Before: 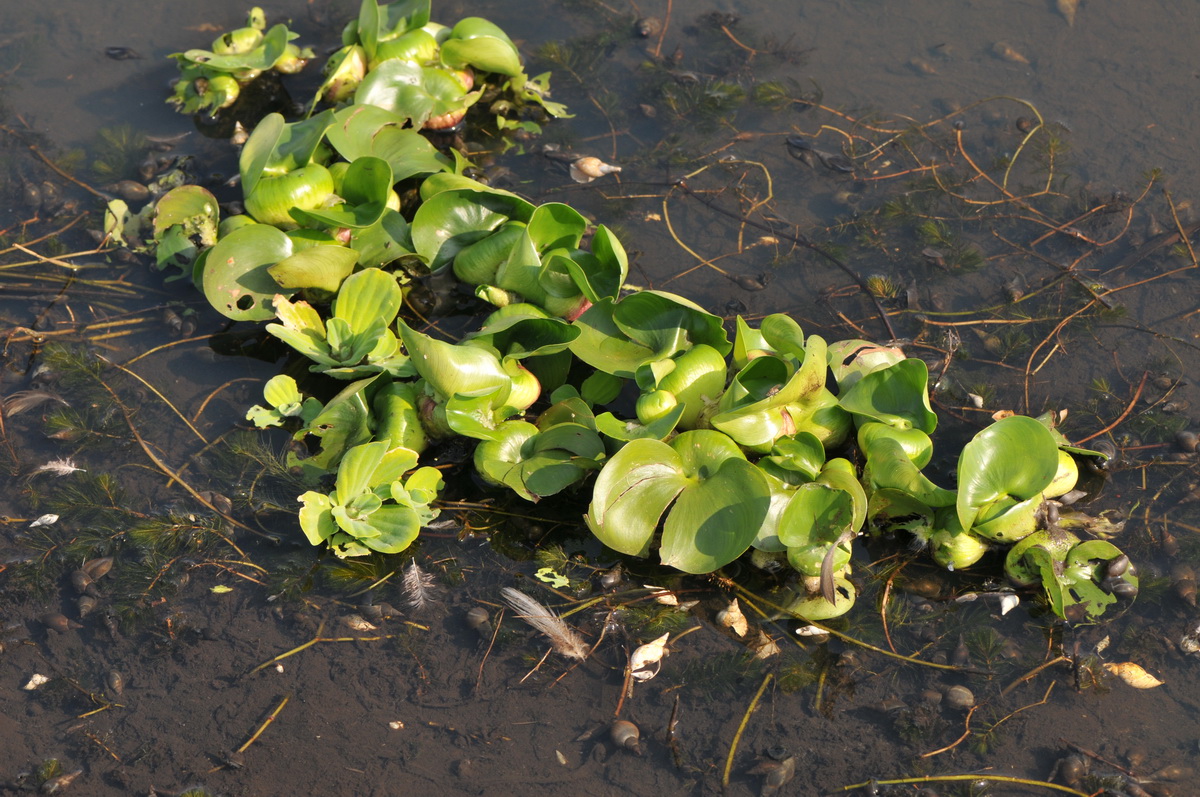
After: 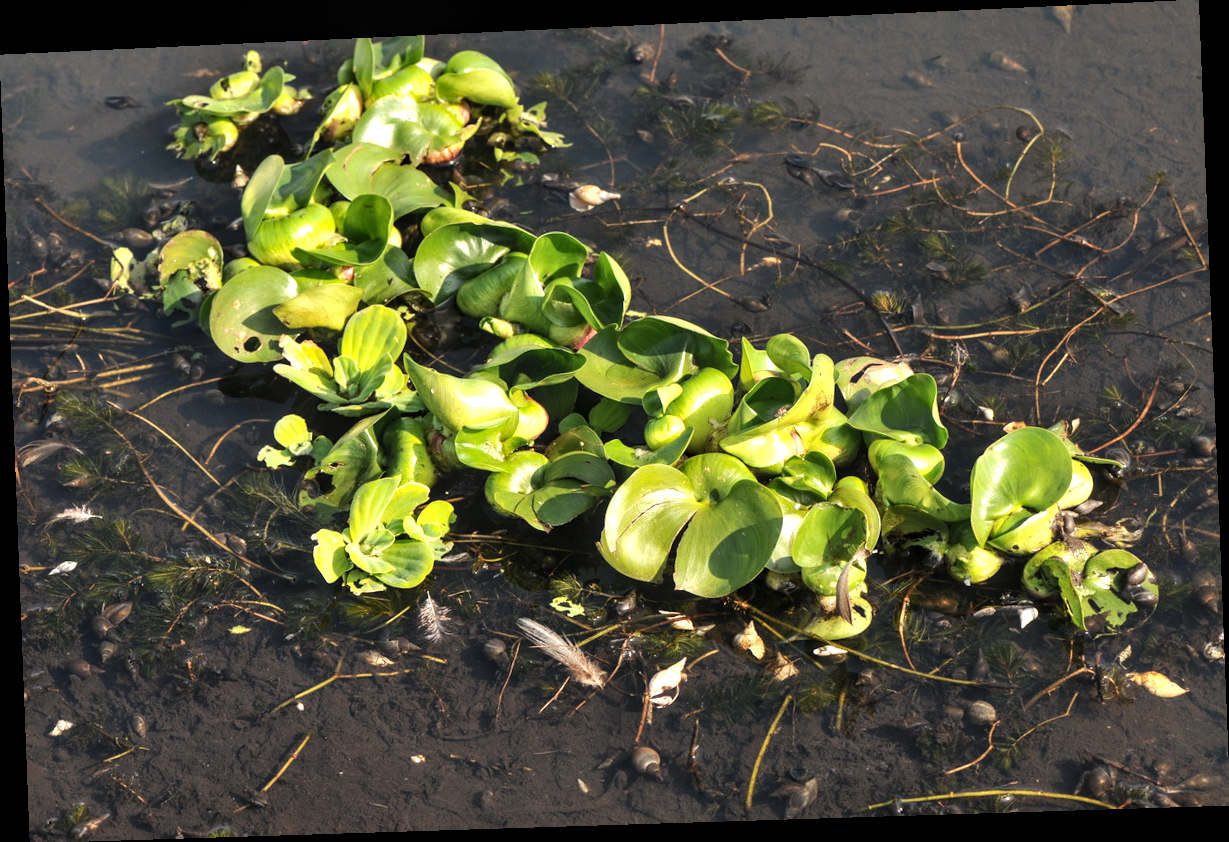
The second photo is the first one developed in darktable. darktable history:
local contrast: on, module defaults
rotate and perspective: rotation -2.22°, lens shift (horizontal) -0.022, automatic cropping off
tone equalizer: -8 EV -0.75 EV, -7 EV -0.7 EV, -6 EV -0.6 EV, -5 EV -0.4 EV, -3 EV 0.4 EV, -2 EV 0.6 EV, -1 EV 0.7 EV, +0 EV 0.75 EV, edges refinement/feathering 500, mask exposure compensation -1.57 EV, preserve details no
